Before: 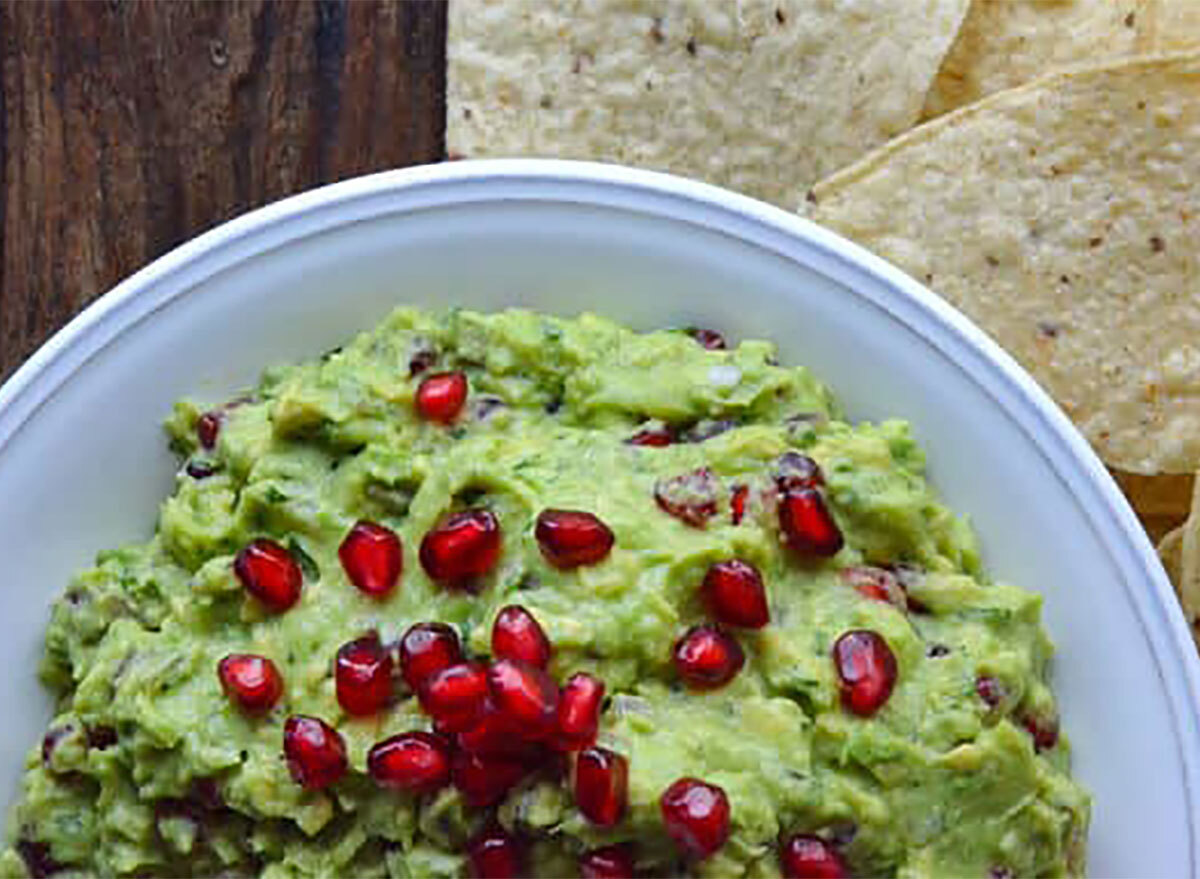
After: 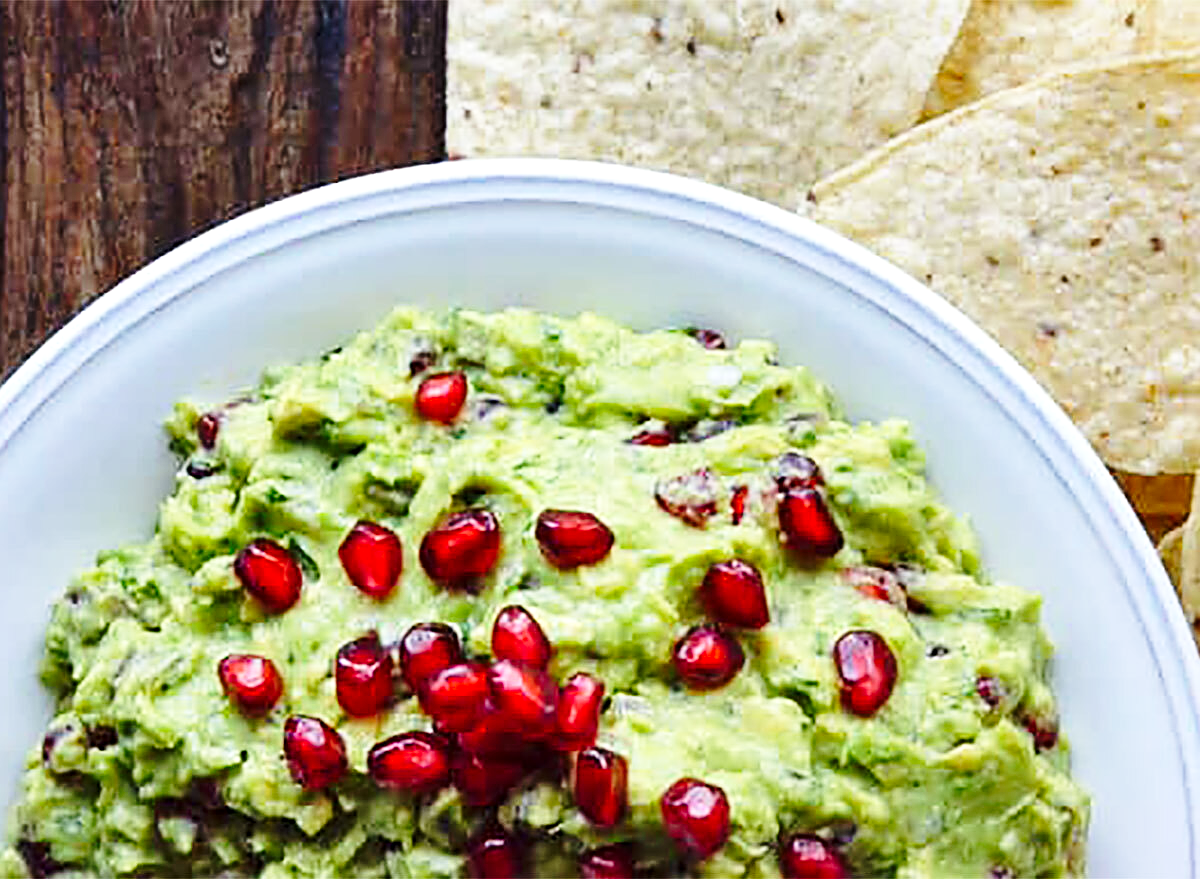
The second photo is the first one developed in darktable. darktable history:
local contrast: highlights 106%, shadows 100%, detail 119%, midtone range 0.2
base curve: curves: ch0 [(0, 0) (0.028, 0.03) (0.121, 0.232) (0.46, 0.748) (0.859, 0.968) (1, 1)], preserve colors none
sharpen: on, module defaults
